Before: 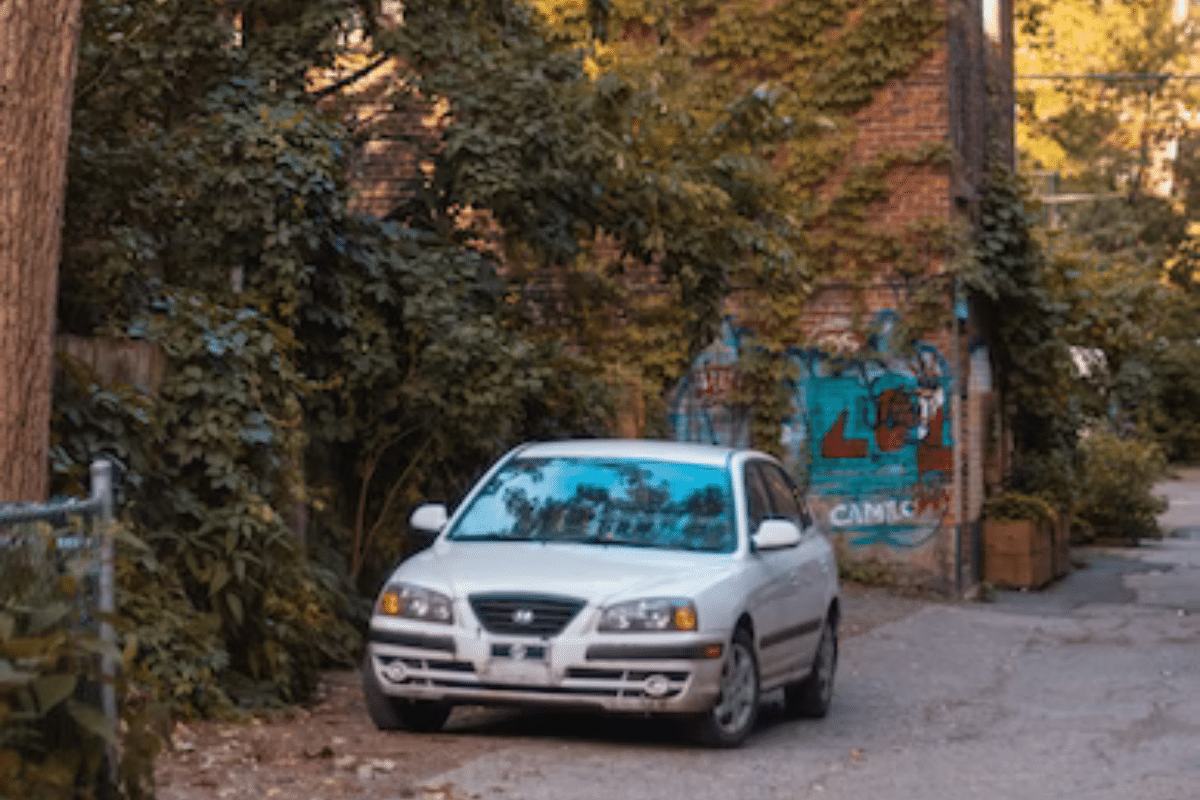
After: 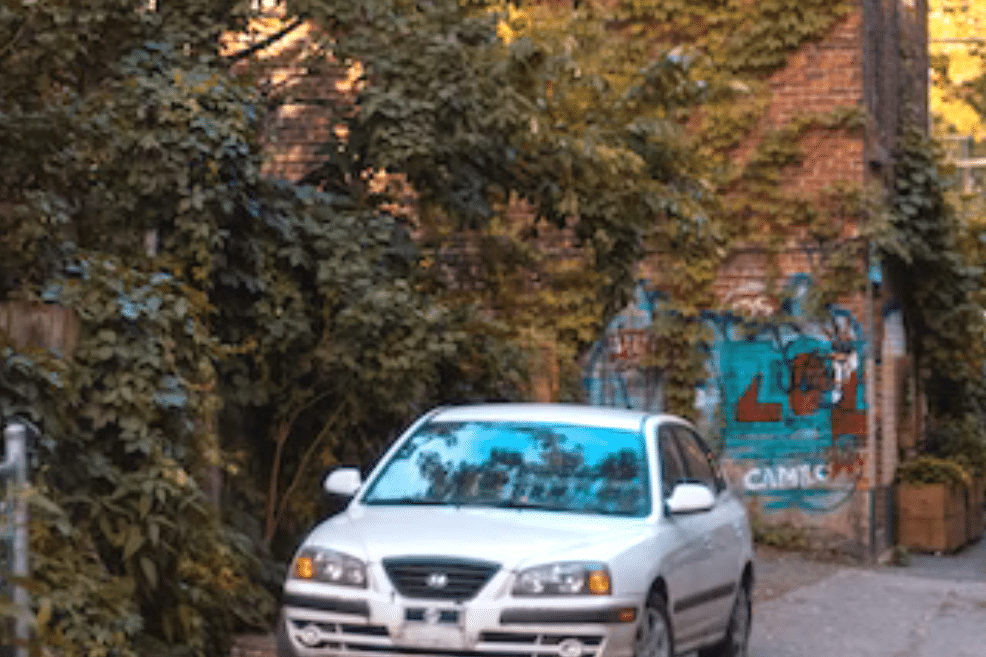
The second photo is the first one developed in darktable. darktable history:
exposure: black level correction 0, exposure 0.5 EV, compensate exposure bias true, compensate highlight preservation false
crop and rotate: left 7.196%, top 4.574%, right 10.605%, bottom 13.178%
